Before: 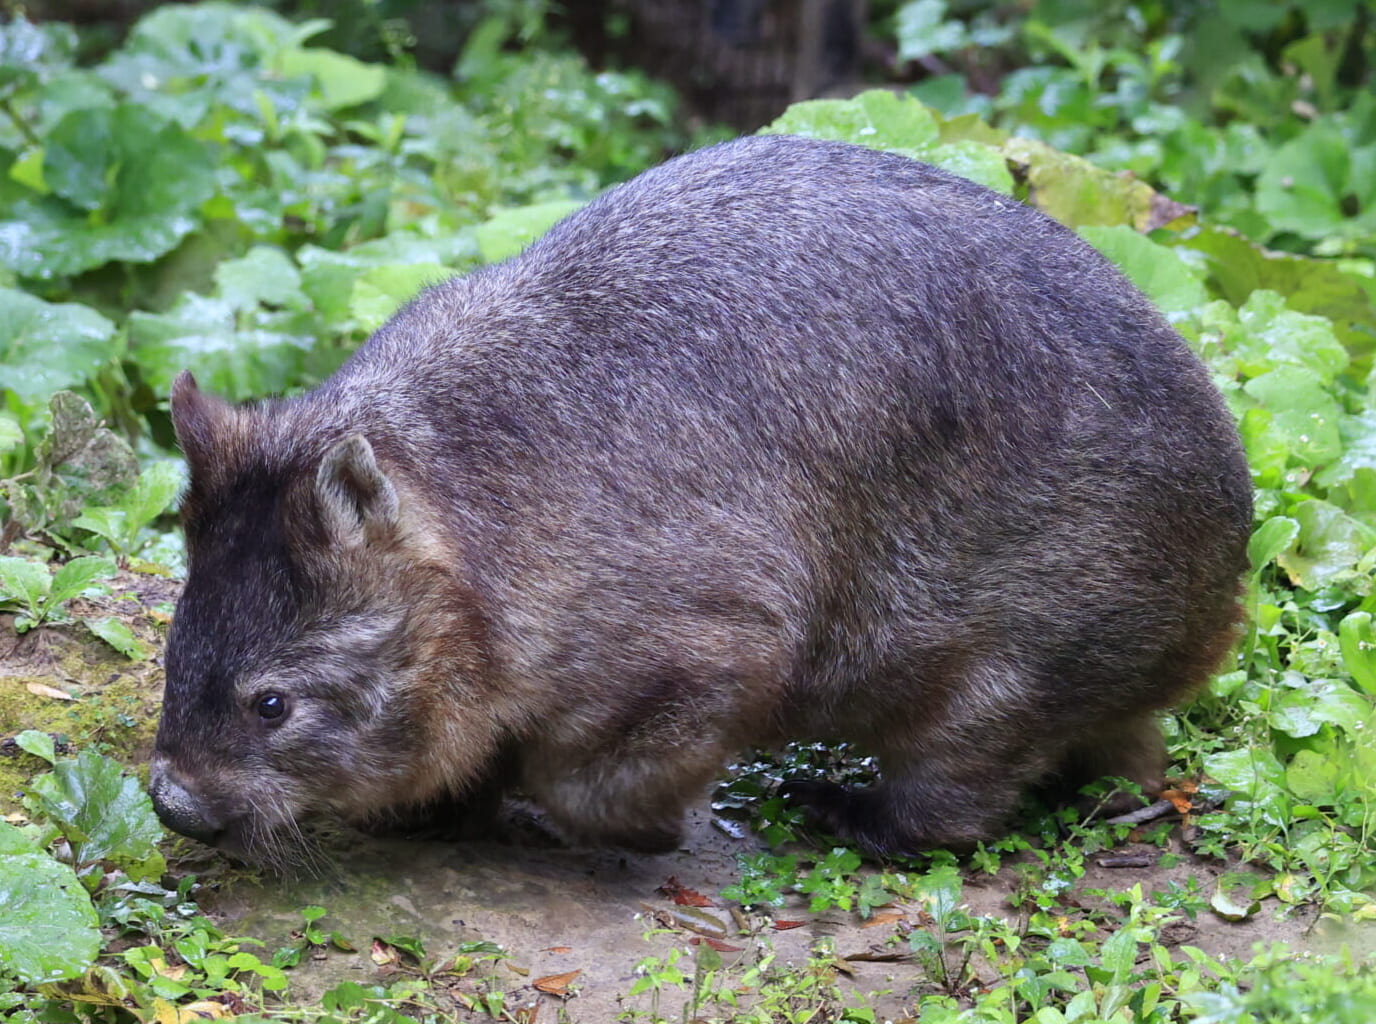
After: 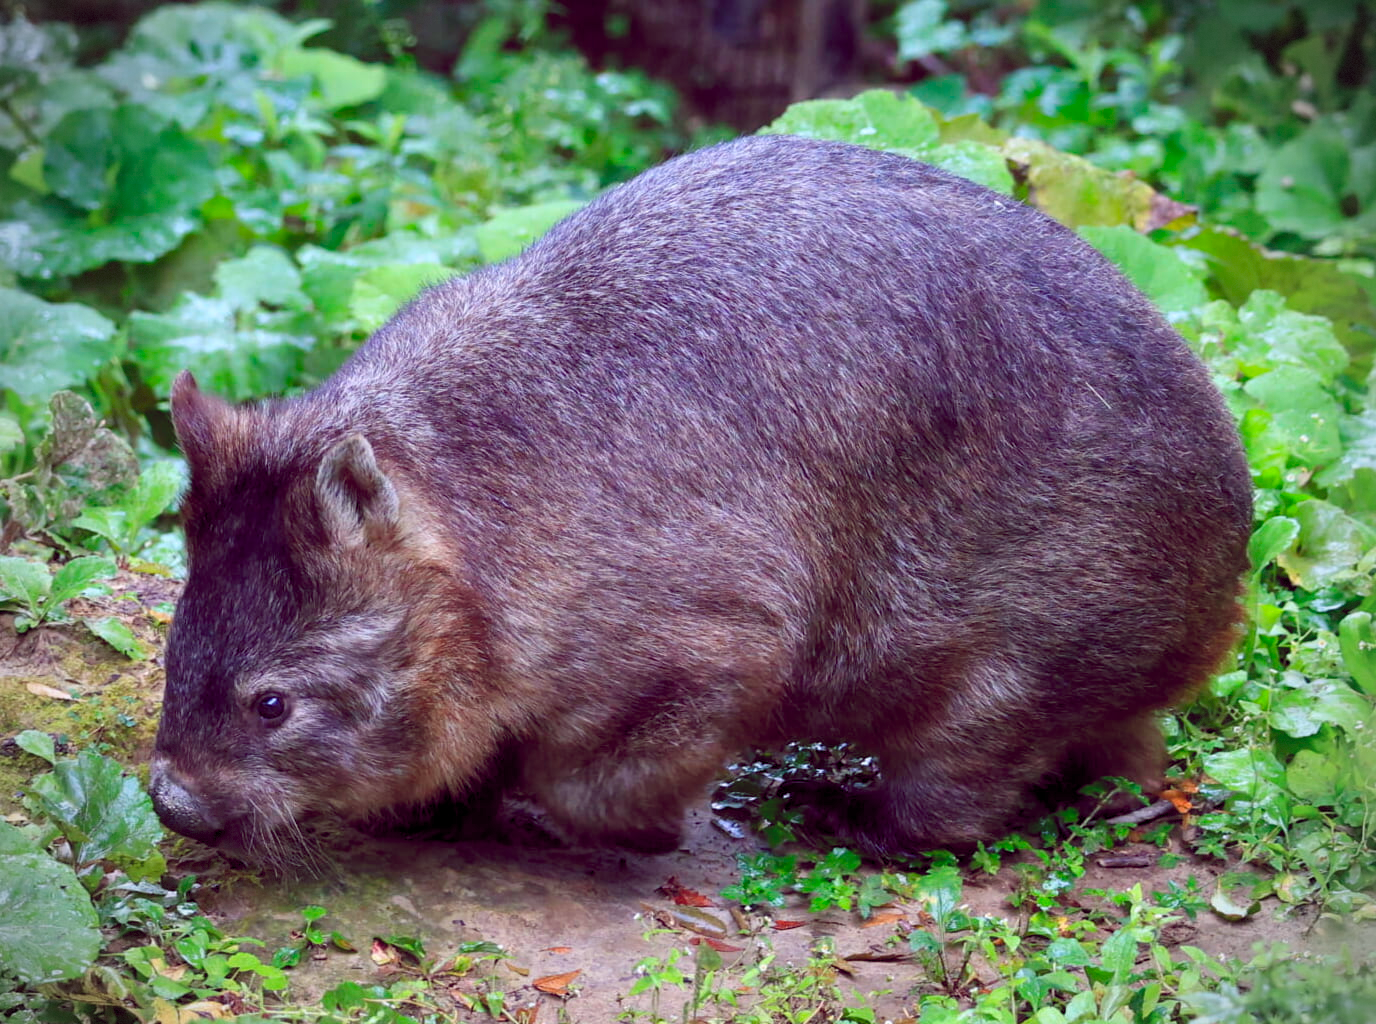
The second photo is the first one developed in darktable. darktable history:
color balance rgb: global offset › chroma 0.275%, global offset › hue 318.13°, linear chroma grading › shadows 16.117%, perceptual saturation grading › global saturation 0.058%, global vibrance 20%
vignetting: dithering 8-bit output
